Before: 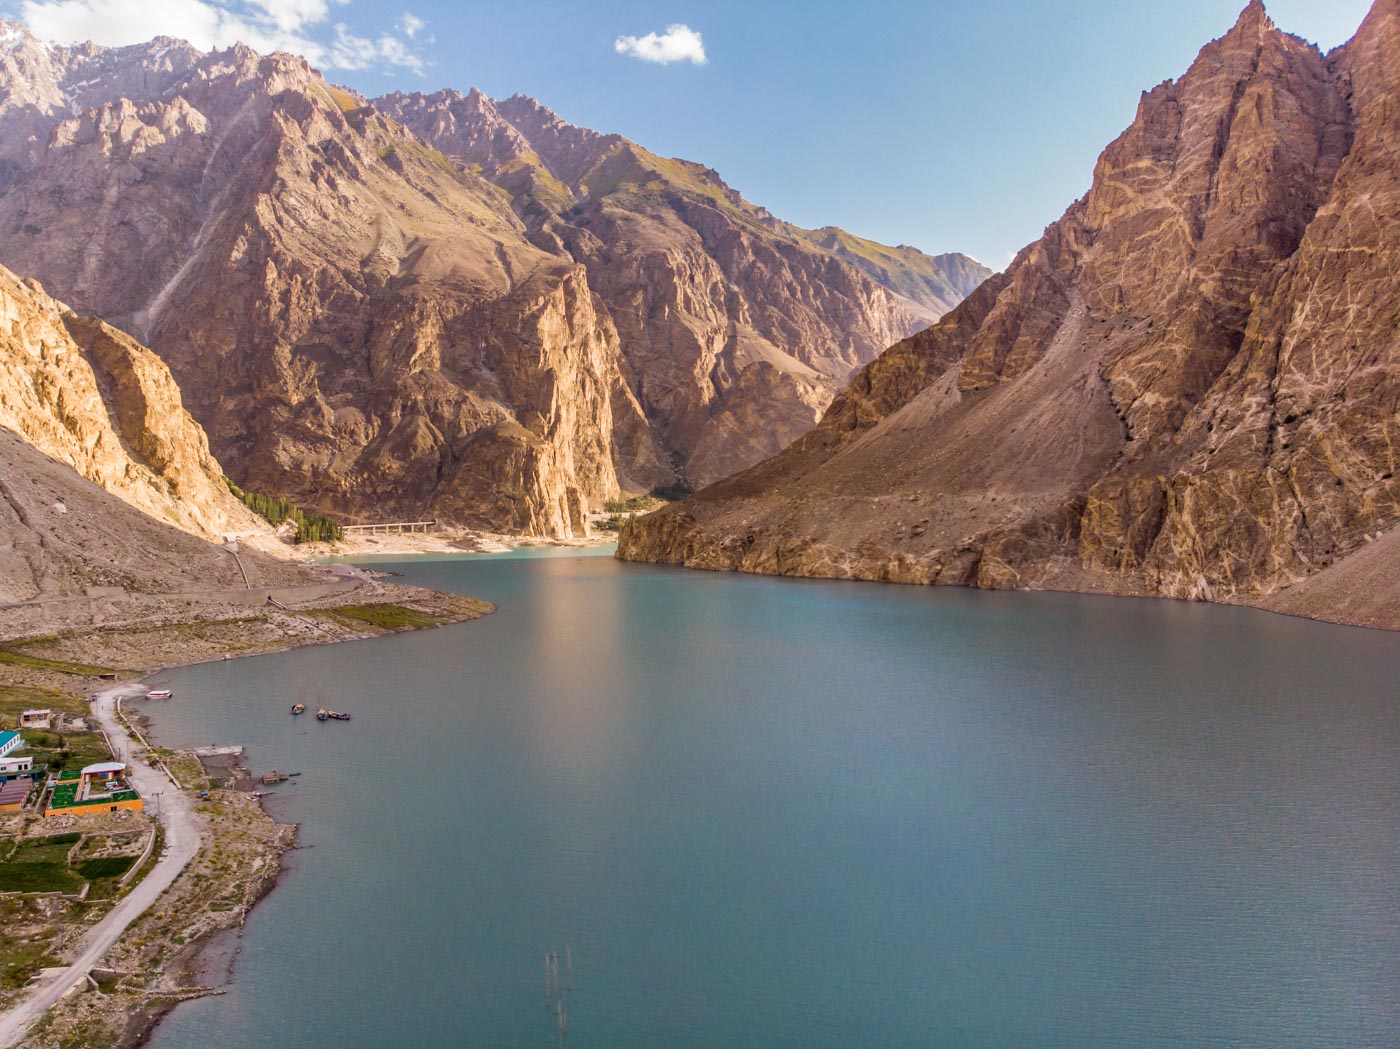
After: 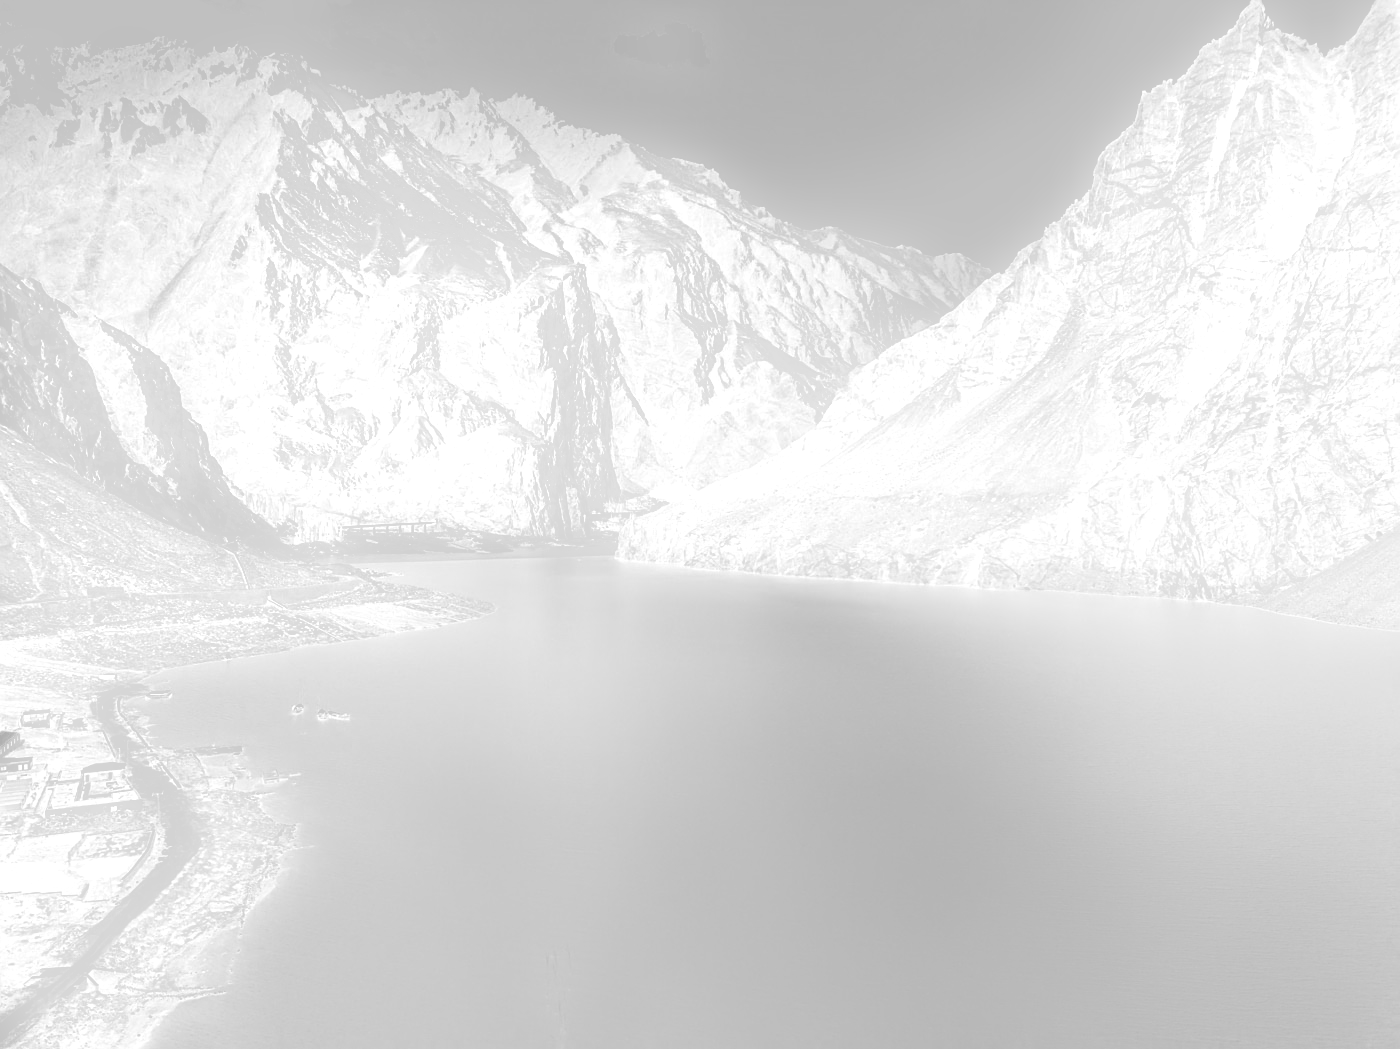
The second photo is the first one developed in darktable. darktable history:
exposure: black level correction 0, exposure 1.1 EV, compensate highlight preservation false
bloom: size 85%, threshold 5%, strength 85%
monochrome: a 79.32, b 81.83, size 1.1
color zones: curves: ch0 [(0, 0.465) (0.092, 0.596) (0.289, 0.464) (0.429, 0.453) (0.571, 0.464) (0.714, 0.455) (0.857, 0.462) (1, 0.465)]
velvia: on, module defaults
sharpen: on, module defaults
rgb levels: mode RGB, independent channels, levels [[0, 0.5, 1], [0, 0.521, 1], [0, 0.536, 1]]
base curve: preserve colors none
